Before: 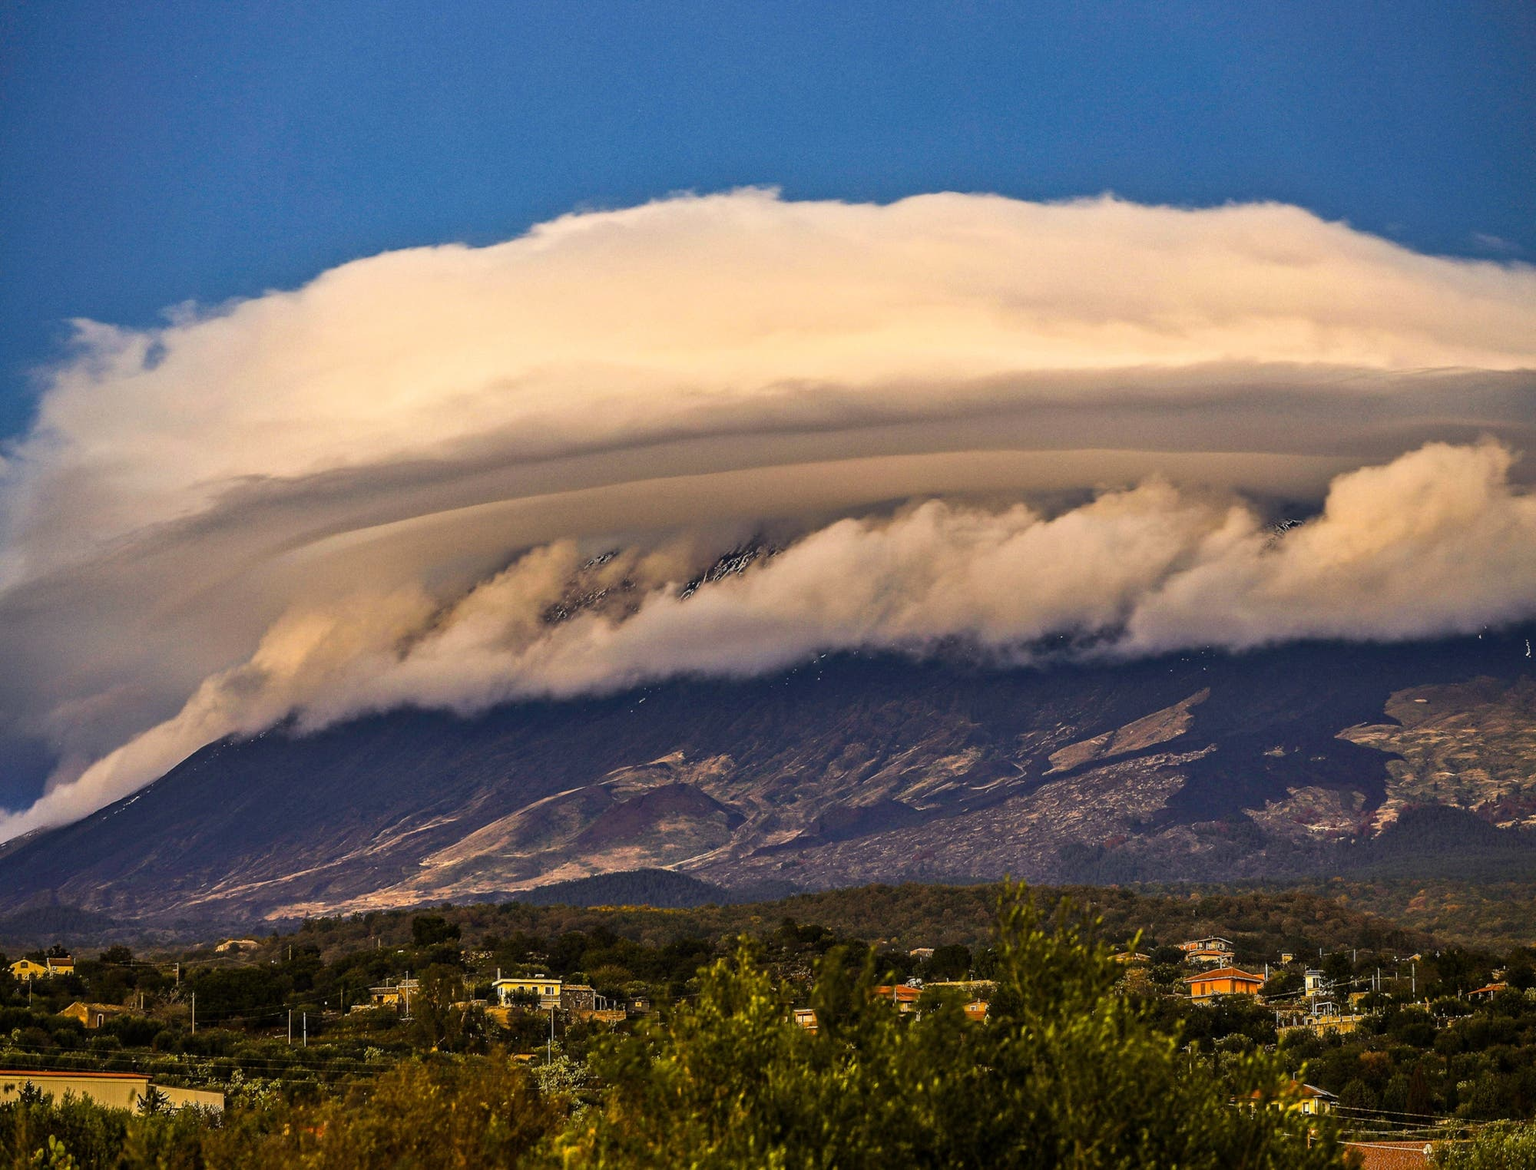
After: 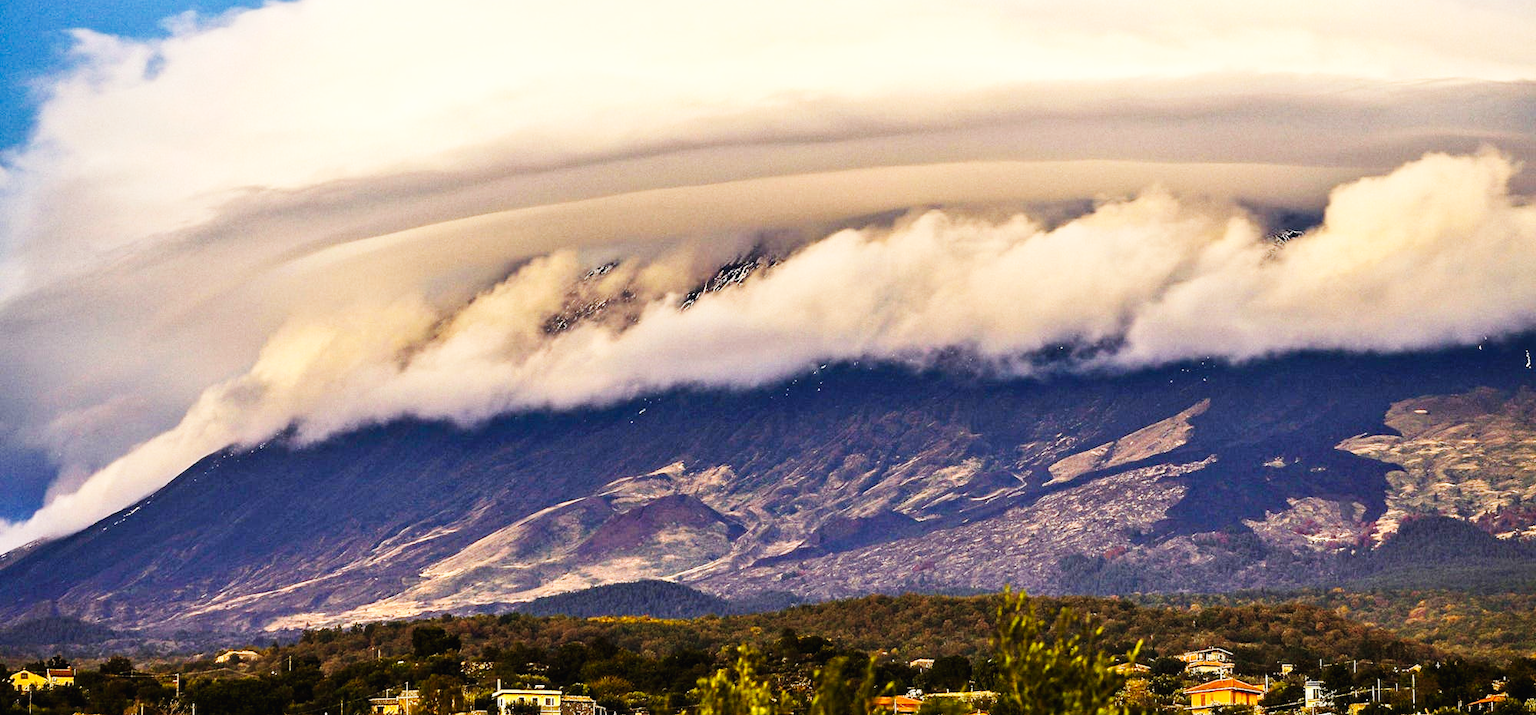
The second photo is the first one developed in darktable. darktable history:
crop and rotate: top 24.796%, bottom 13.998%
base curve: curves: ch0 [(0, 0.003) (0.001, 0.002) (0.006, 0.004) (0.02, 0.022) (0.048, 0.086) (0.094, 0.234) (0.162, 0.431) (0.258, 0.629) (0.385, 0.8) (0.548, 0.918) (0.751, 0.988) (1, 1)], preserve colors none
